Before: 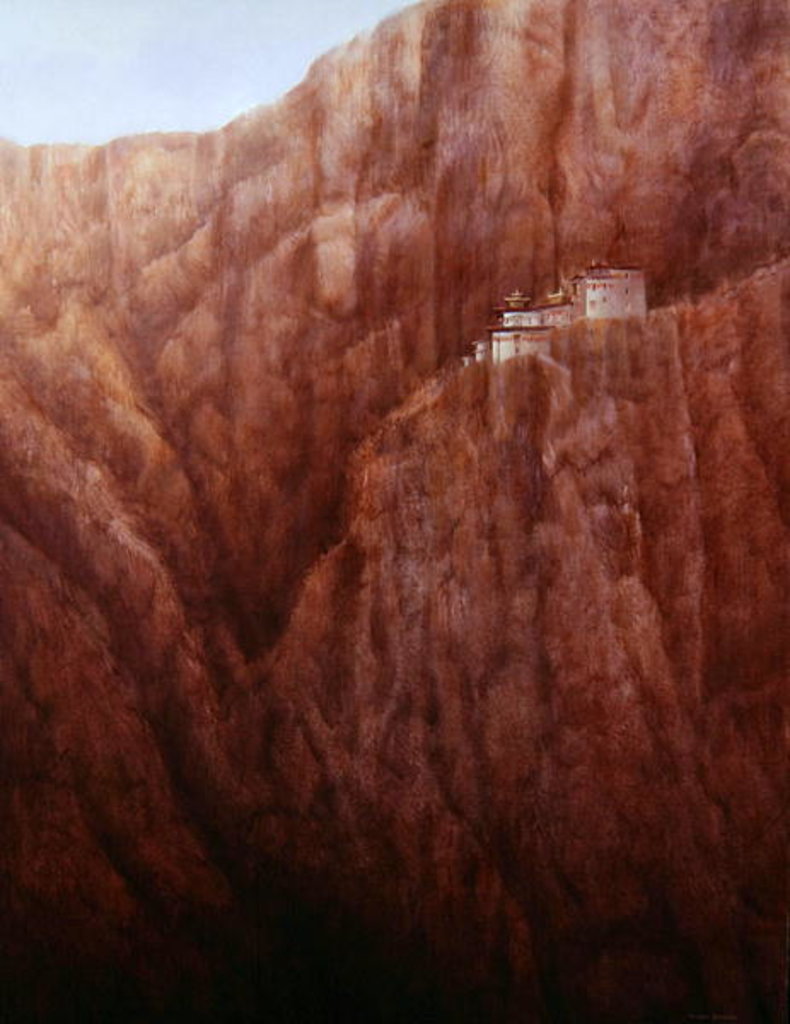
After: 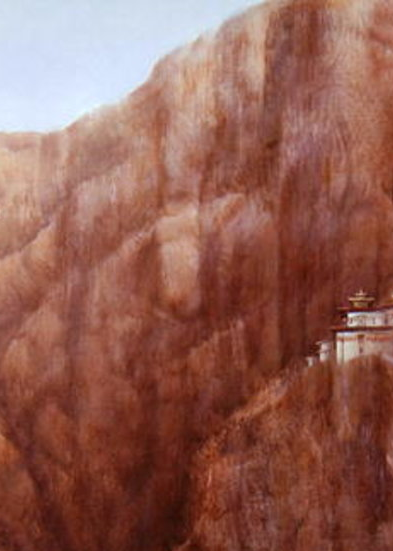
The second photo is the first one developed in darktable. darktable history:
crop: left 19.829%, right 30.401%, bottom 46.111%
